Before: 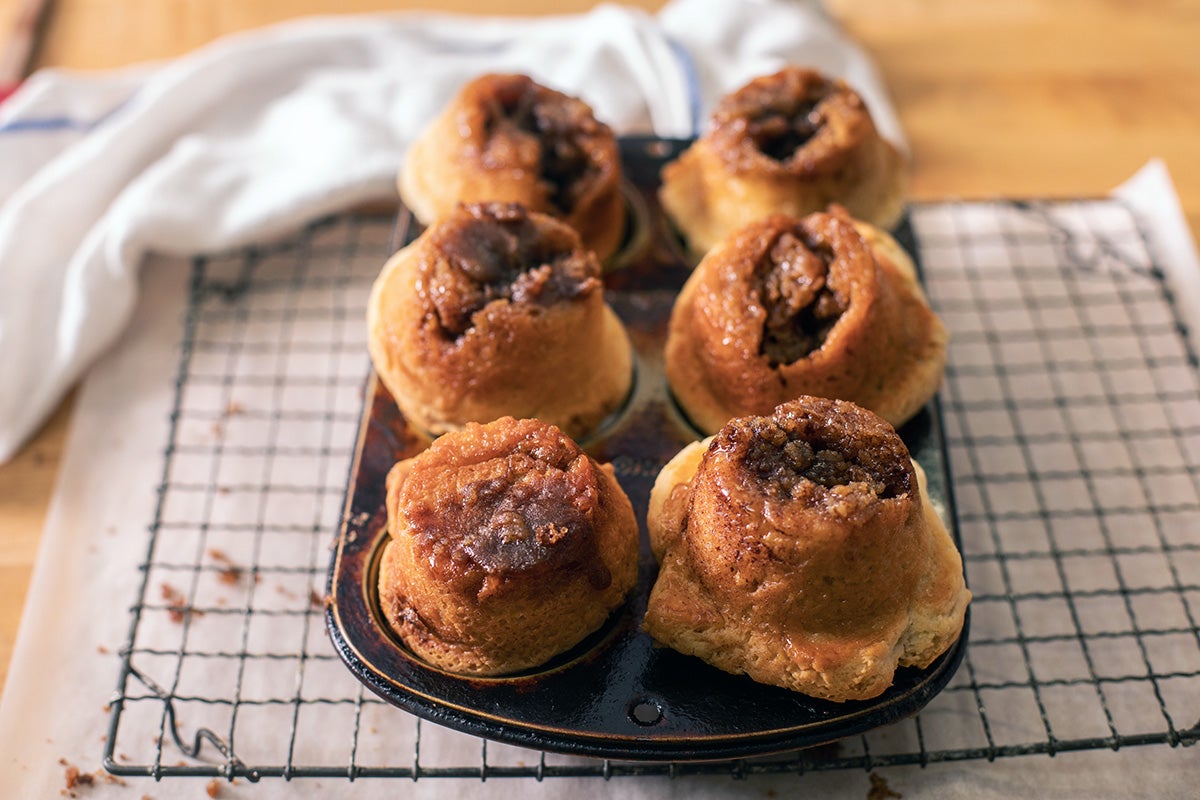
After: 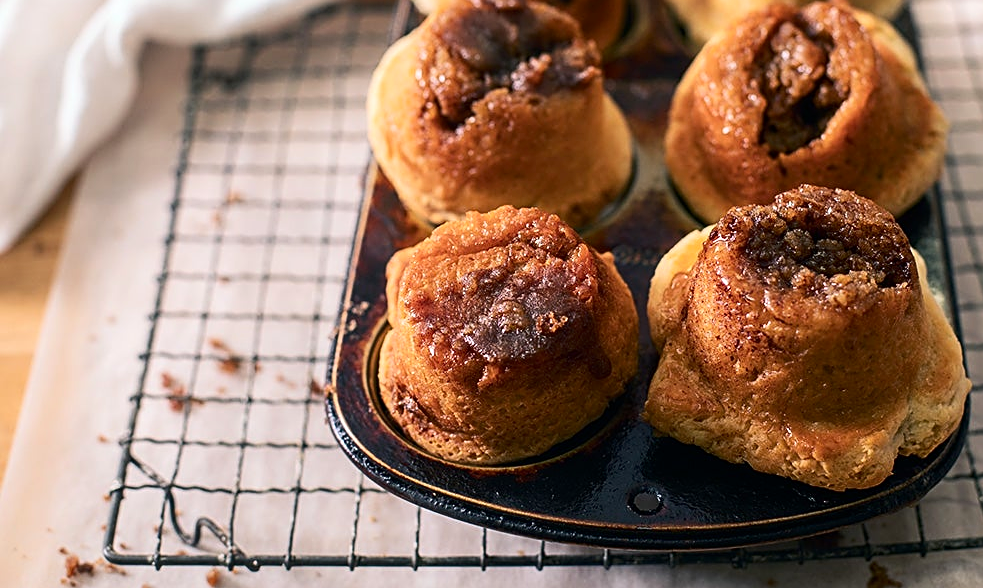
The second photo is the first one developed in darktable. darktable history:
crop: top 26.393%, right 18.049%
contrast brightness saturation: contrast 0.154, brightness -0.007, saturation 0.102
sharpen: on, module defaults
